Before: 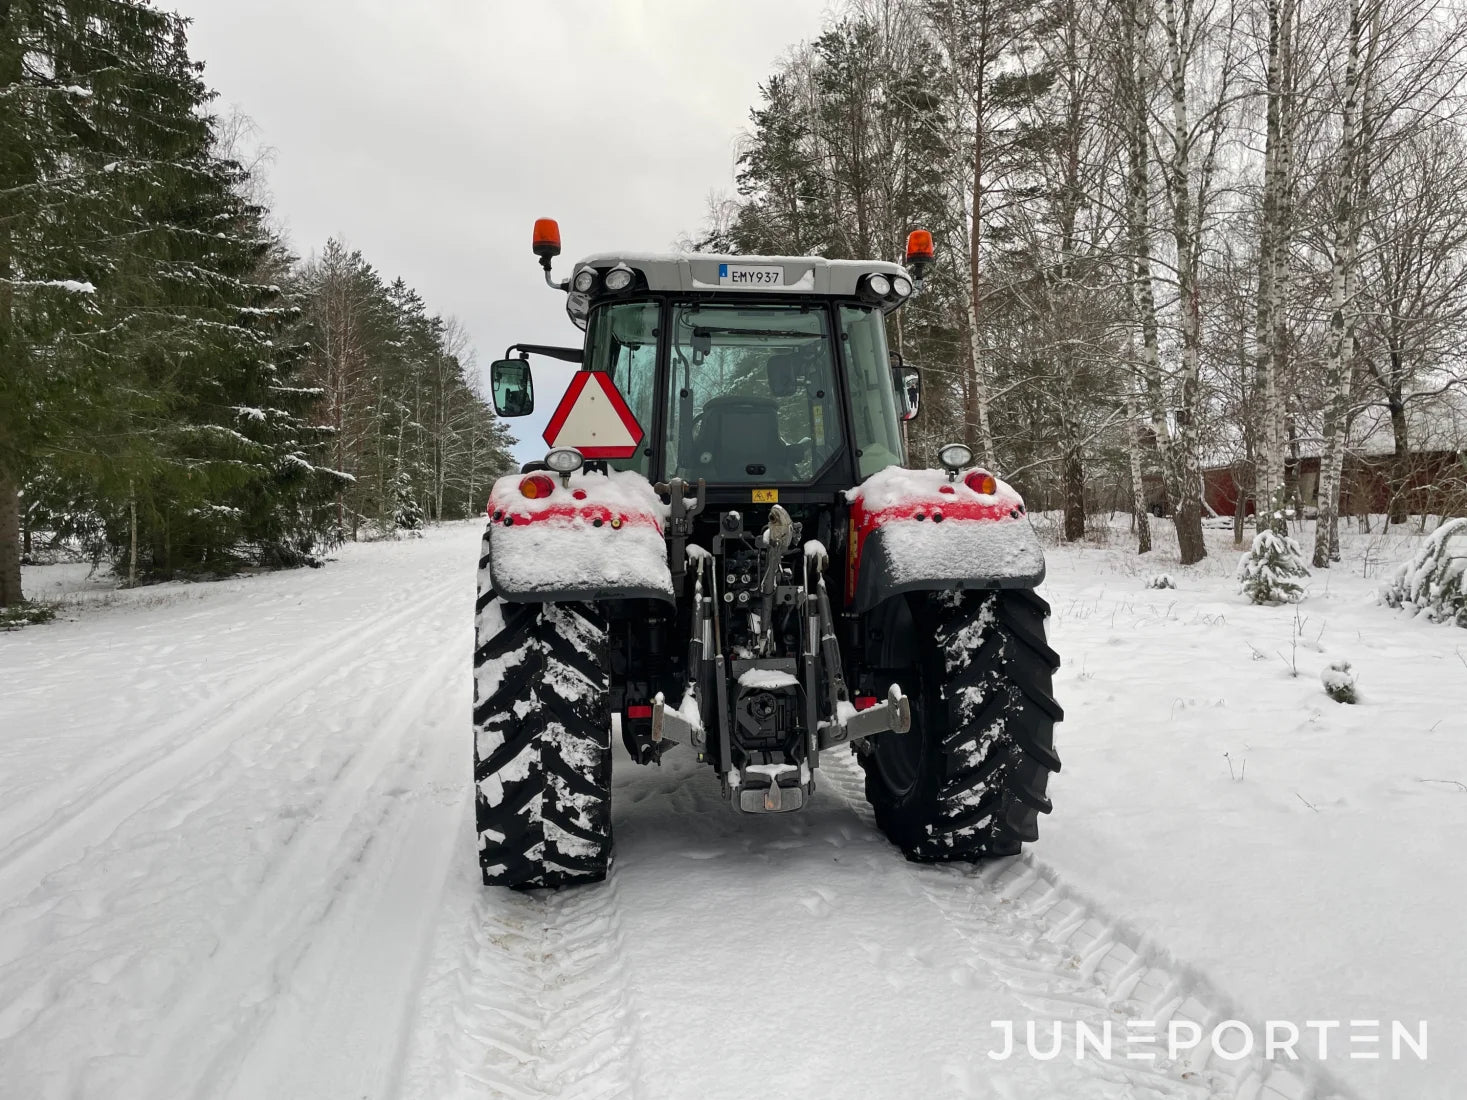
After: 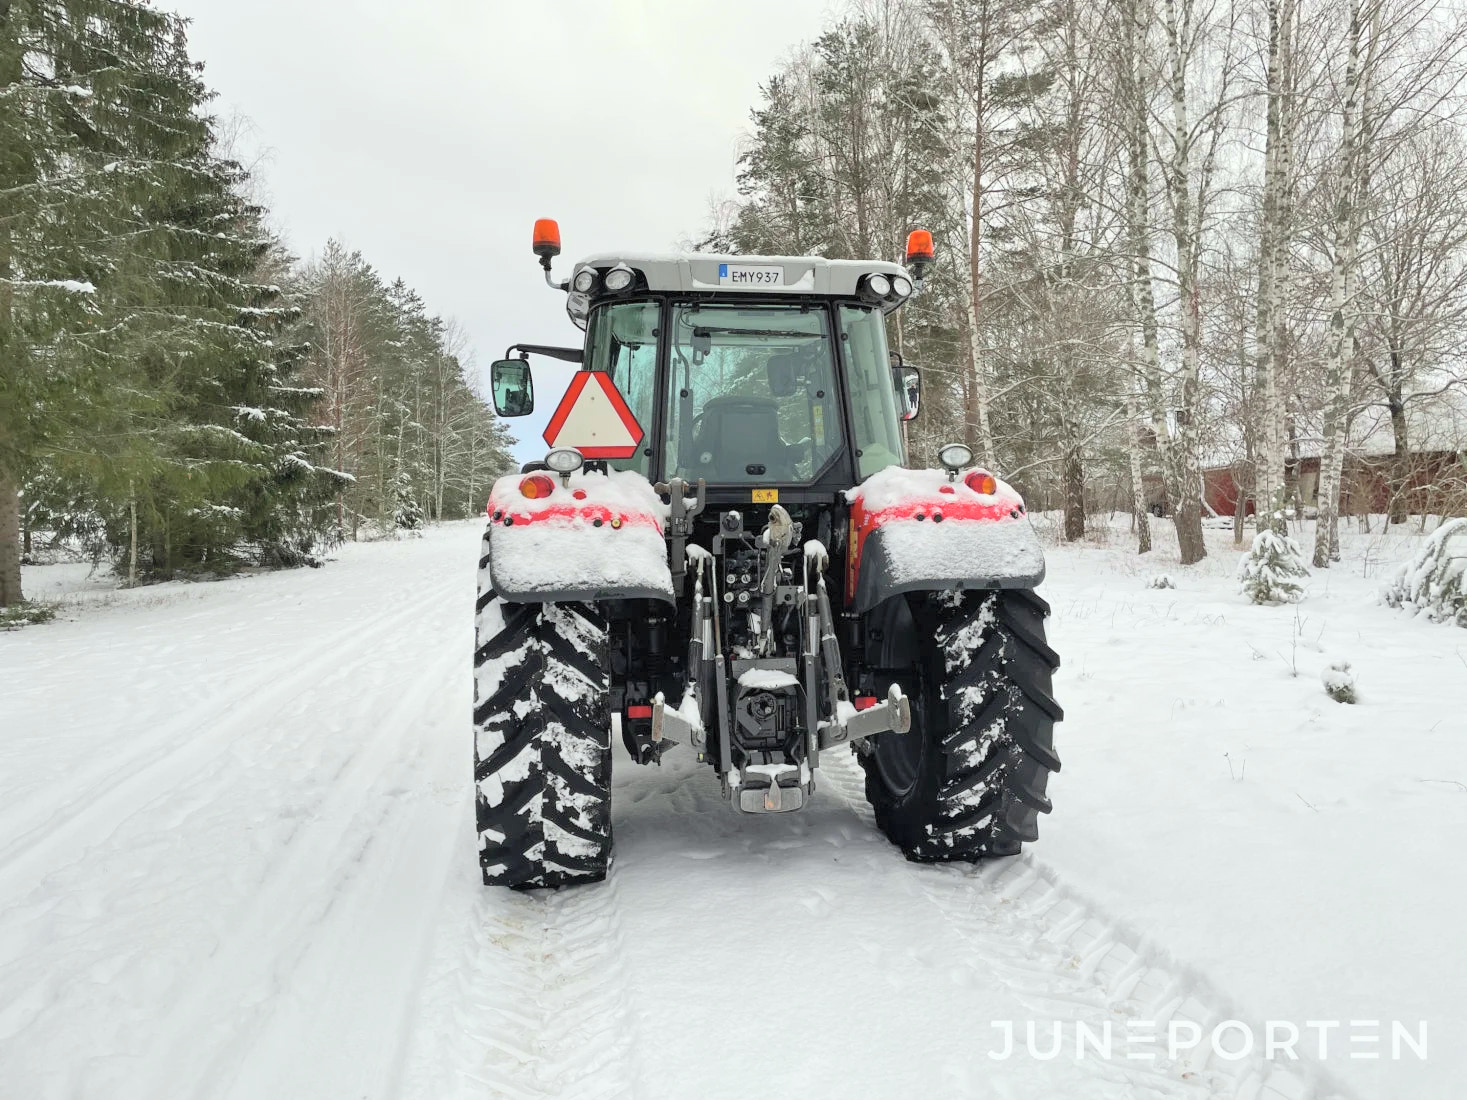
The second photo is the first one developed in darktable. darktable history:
white balance: red 0.978, blue 0.999
exposure: black level correction 0, exposure 0.5 EV, compensate highlight preservation false
global tonemap: drago (0.7, 100)
